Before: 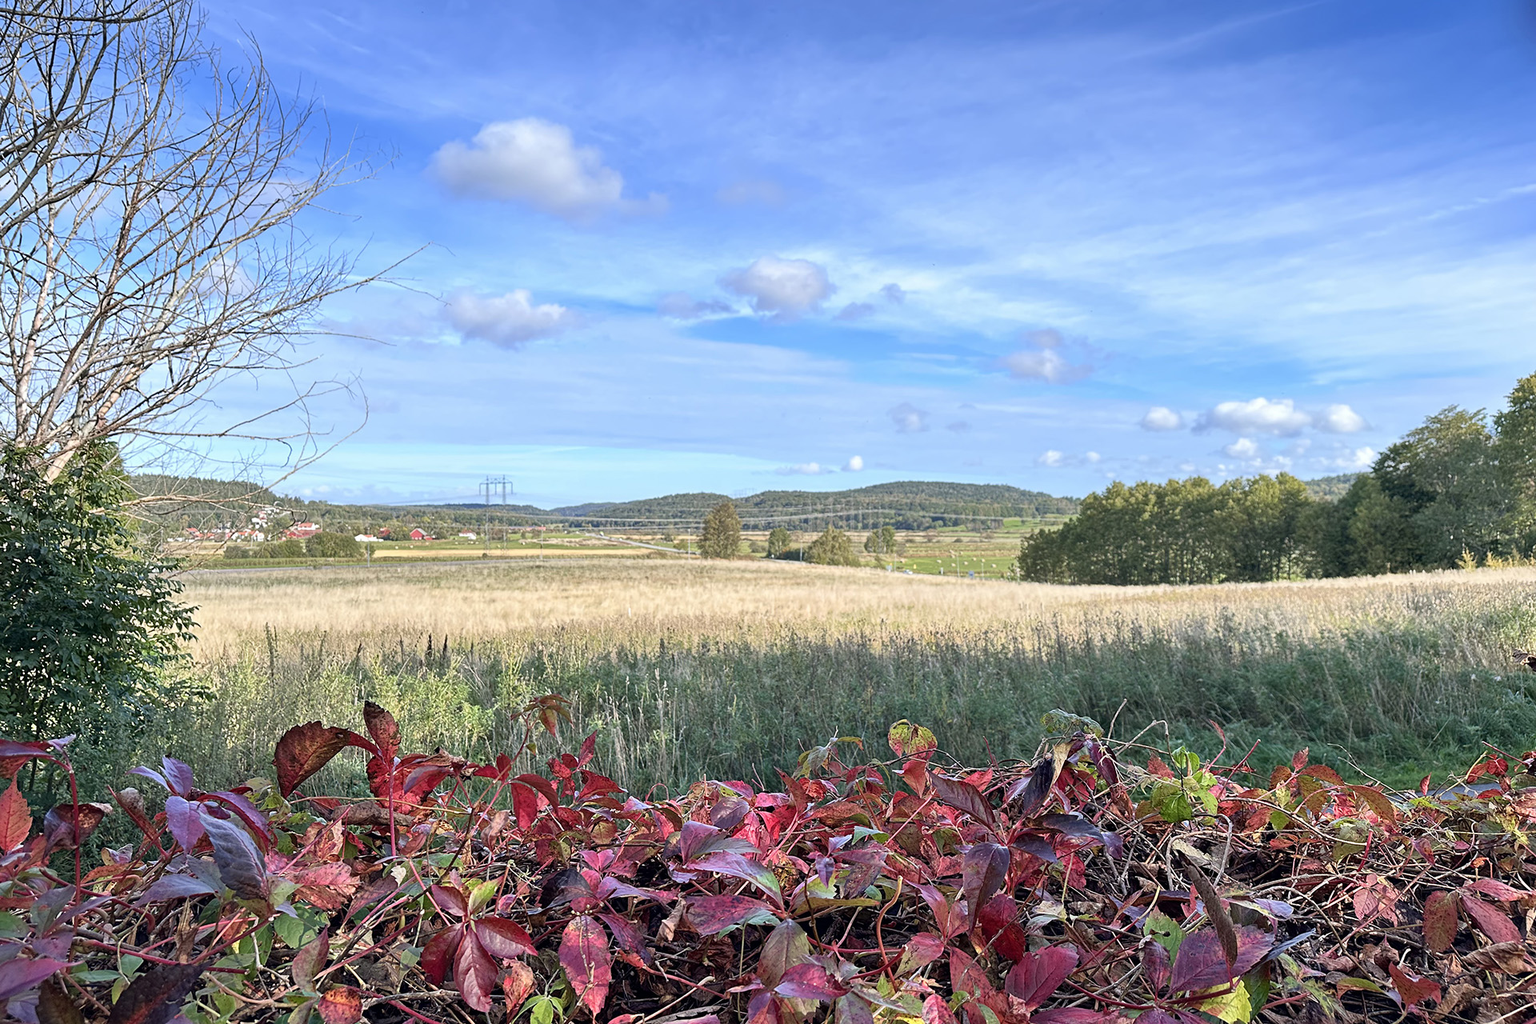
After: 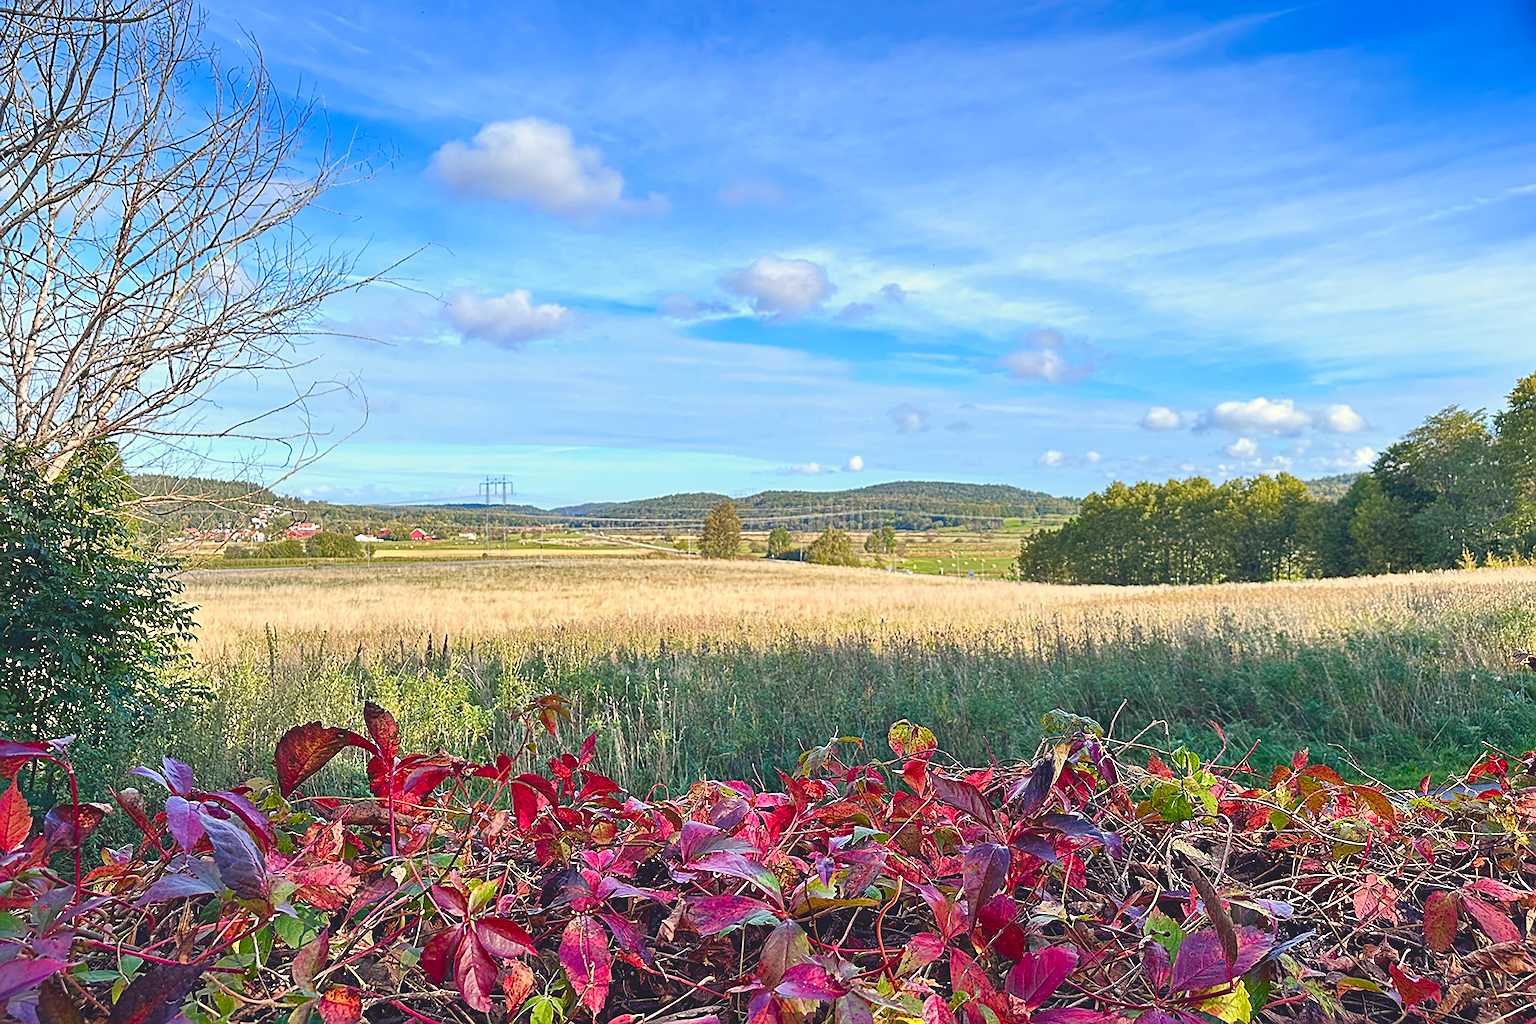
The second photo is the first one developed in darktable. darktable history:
sharpen: on, module defaults
color balance rgb: shadows lift › chroma 3%, shadows lift › hue 280.8°, power › hue 330°, highlights gain › chroma 3%, highlights gain › hue 75.6°, global offset › luminance 1.5%, perceptual saturation grading › global saturation 20%, perceptual saturation grading › highlights -25%, perceptual saturation grading › shadows 50%, global vibrance 30%
